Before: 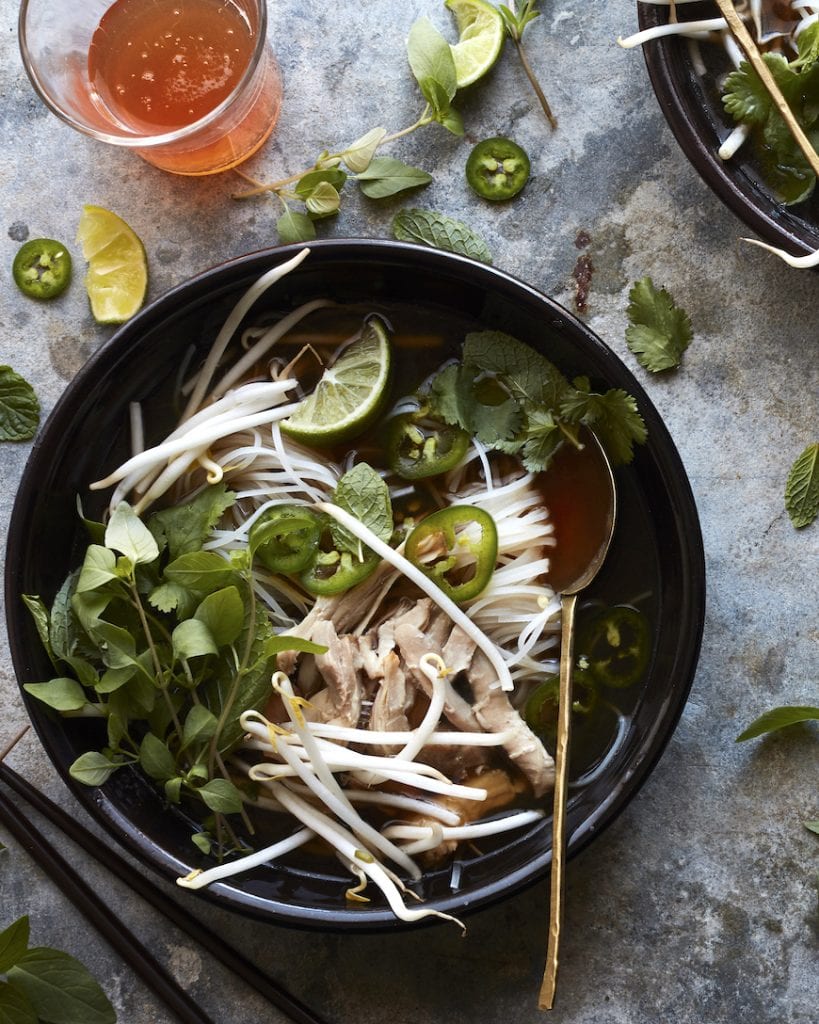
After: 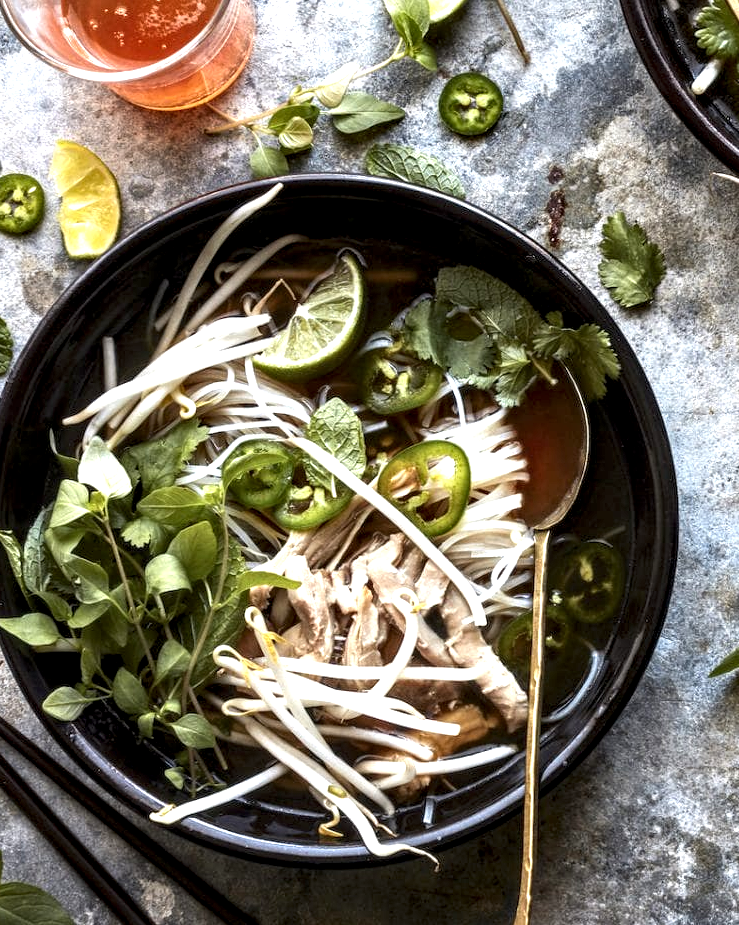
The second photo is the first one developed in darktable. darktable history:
local contrast: highlights 65%, shadows 54%, detail 169%, midtone range 0.507
crop: left 3.399%, top 6.364%, right 6.332%, bottom 3.278%
exposure: exposure 0.61 EV, compensate highlight preservation false
